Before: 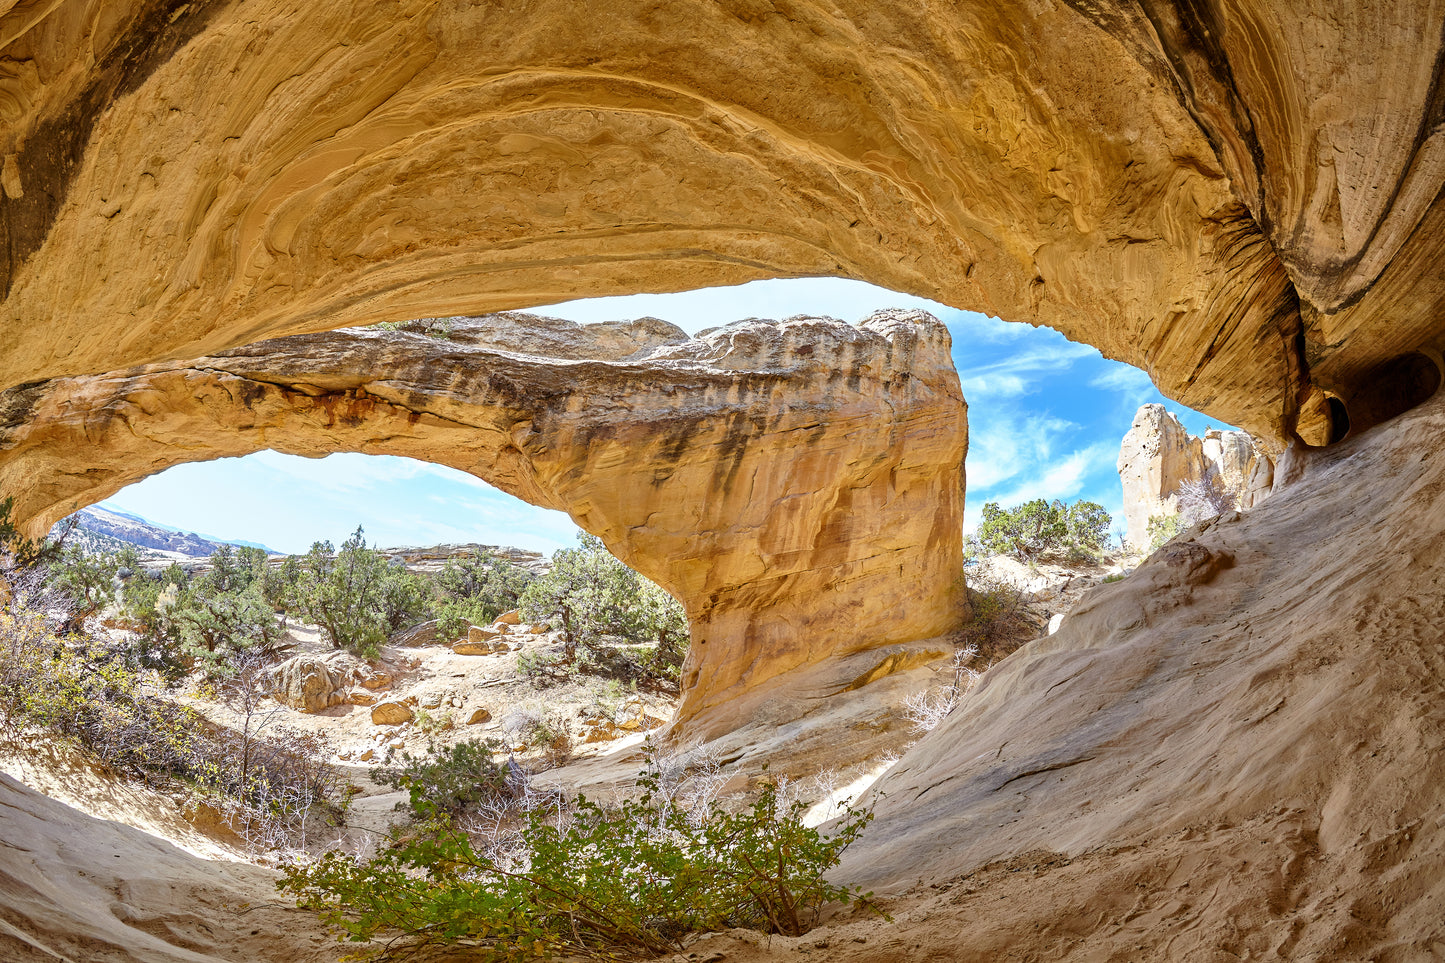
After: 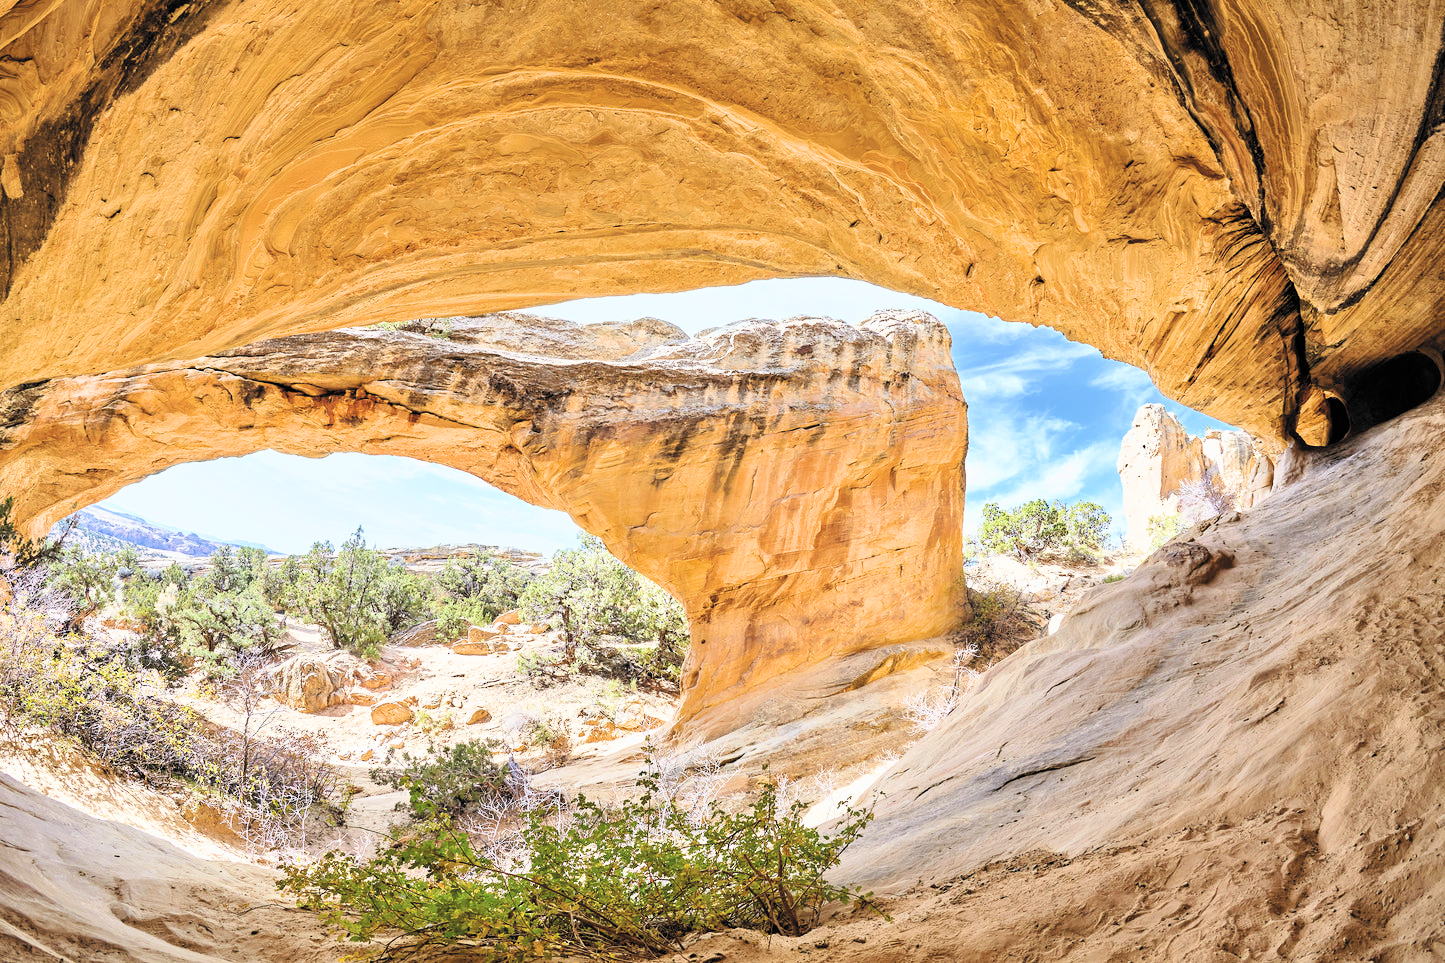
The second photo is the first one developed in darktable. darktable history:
exposure: black level correction -0.006, exposure 1 EV, compensate exposure bias true, compensate highlight preservation false
filmic rgb: black relative exposure -5.01 EV, white relative exposure 3.98 EV, hardness 2.89, contrast 1.395, highlights saturation mix -29.91%, color science v6 (2022)
